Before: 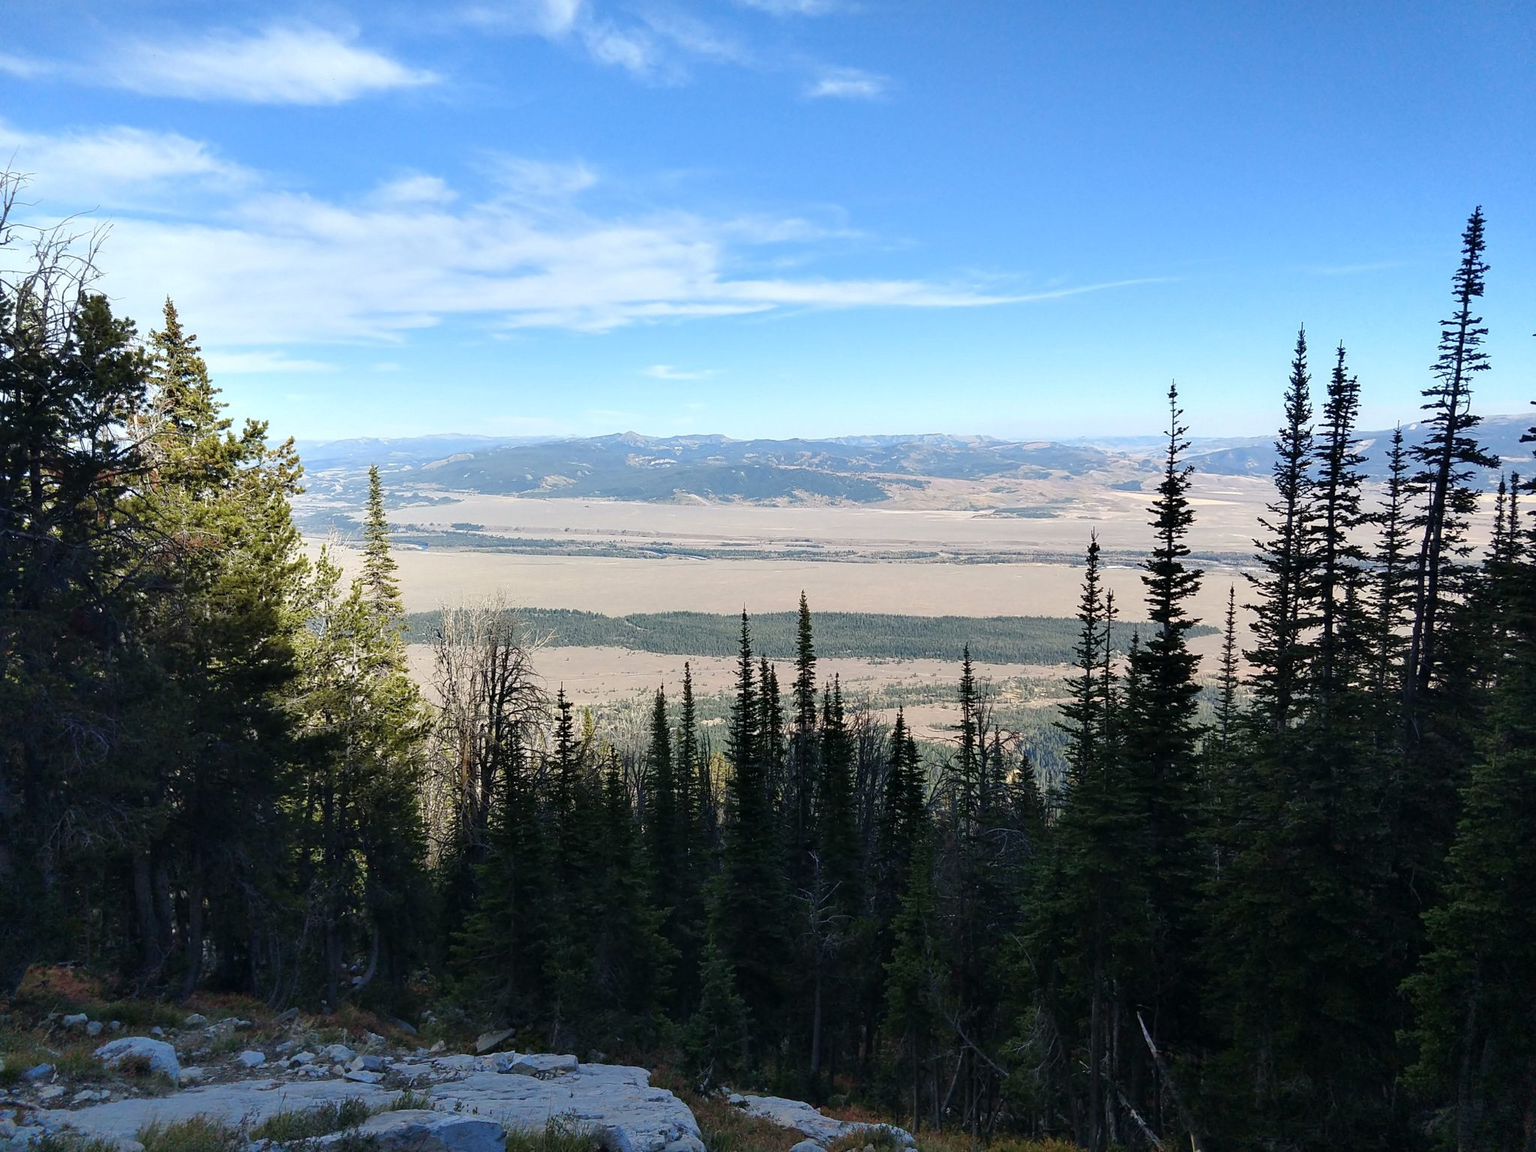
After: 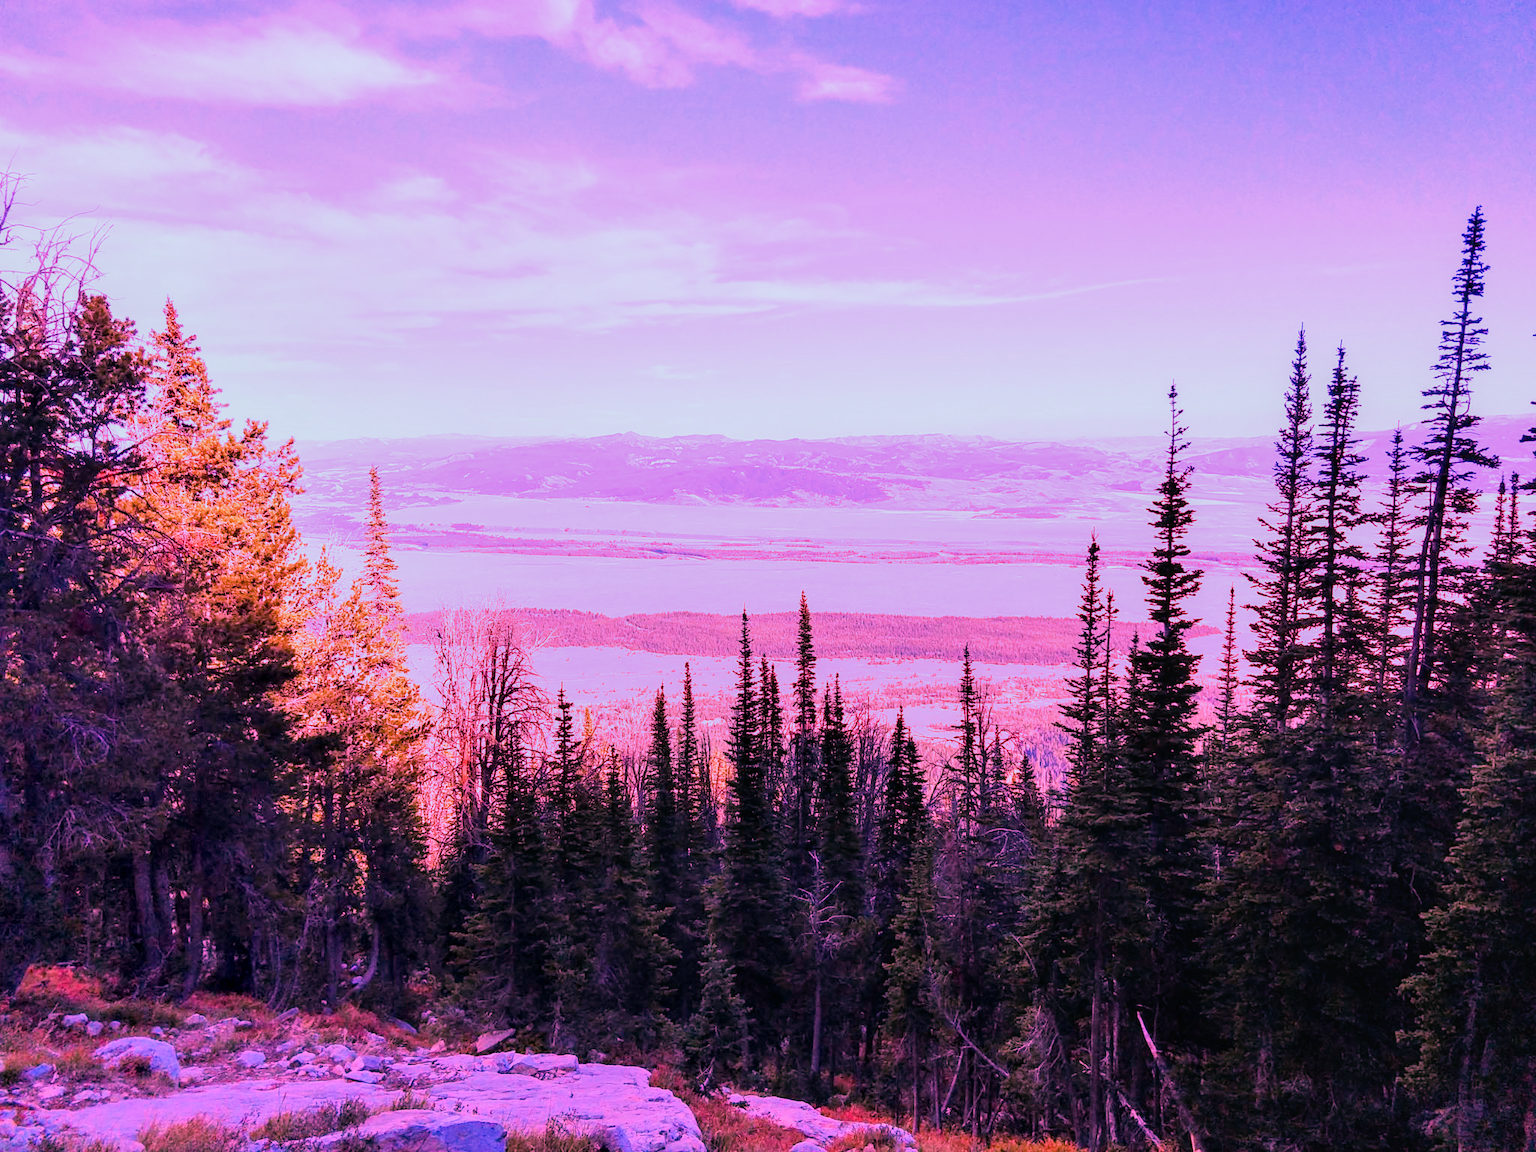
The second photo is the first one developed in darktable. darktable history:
local contrast: on, module defaults
raw chromatic aberrations: on, module defaults
color calibration: x 0.37, y 0.382, temperature 4313.32 K
exposure: black level correction 0.001, exposure 0.5 EV, compensate exposure bias true, compensate highlight preservation false
filmic rgb: black relative exposure -7.65 EV, white relative exposure 4.56 EV, hardness 3.61
highlight reconstruction: method reconstruct color, iterations 1, diameter of reconstruction 64 px
hot pixels: on, module defaults
lens correction: scale 1.01, crop 1, focal 85, aperture 2.8, distance 10.02, camera "Canon EOS RP", lens "Canon RF 85mm F2 MACRO IS STM"
raw denoise: x [[0, 0.25, 0.5, 0.75, 1] ×4]
white balance: red 2.229, blue 1.46
tone equalizer "mask blending: all purposes": on, module defaults
color balance rgb: perceptual saturation grading › global saturation 25%, perceptual brilliance grading › mid-tones 10%, perceptual brilliance grading › shadows 15%, global vibrance 20%
